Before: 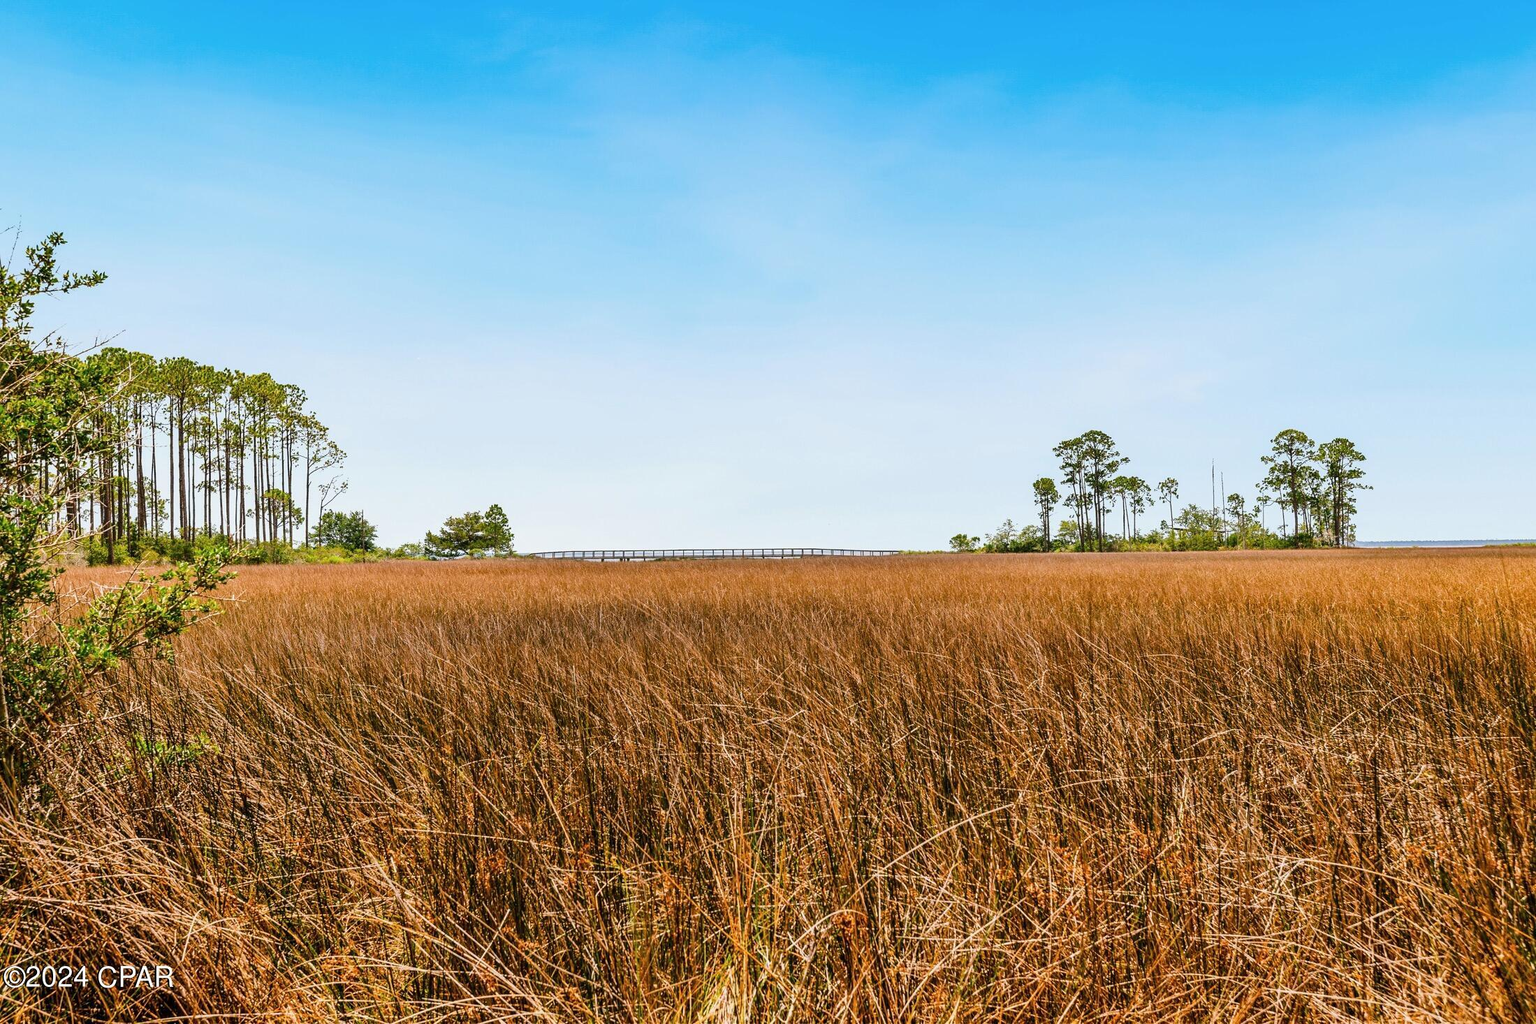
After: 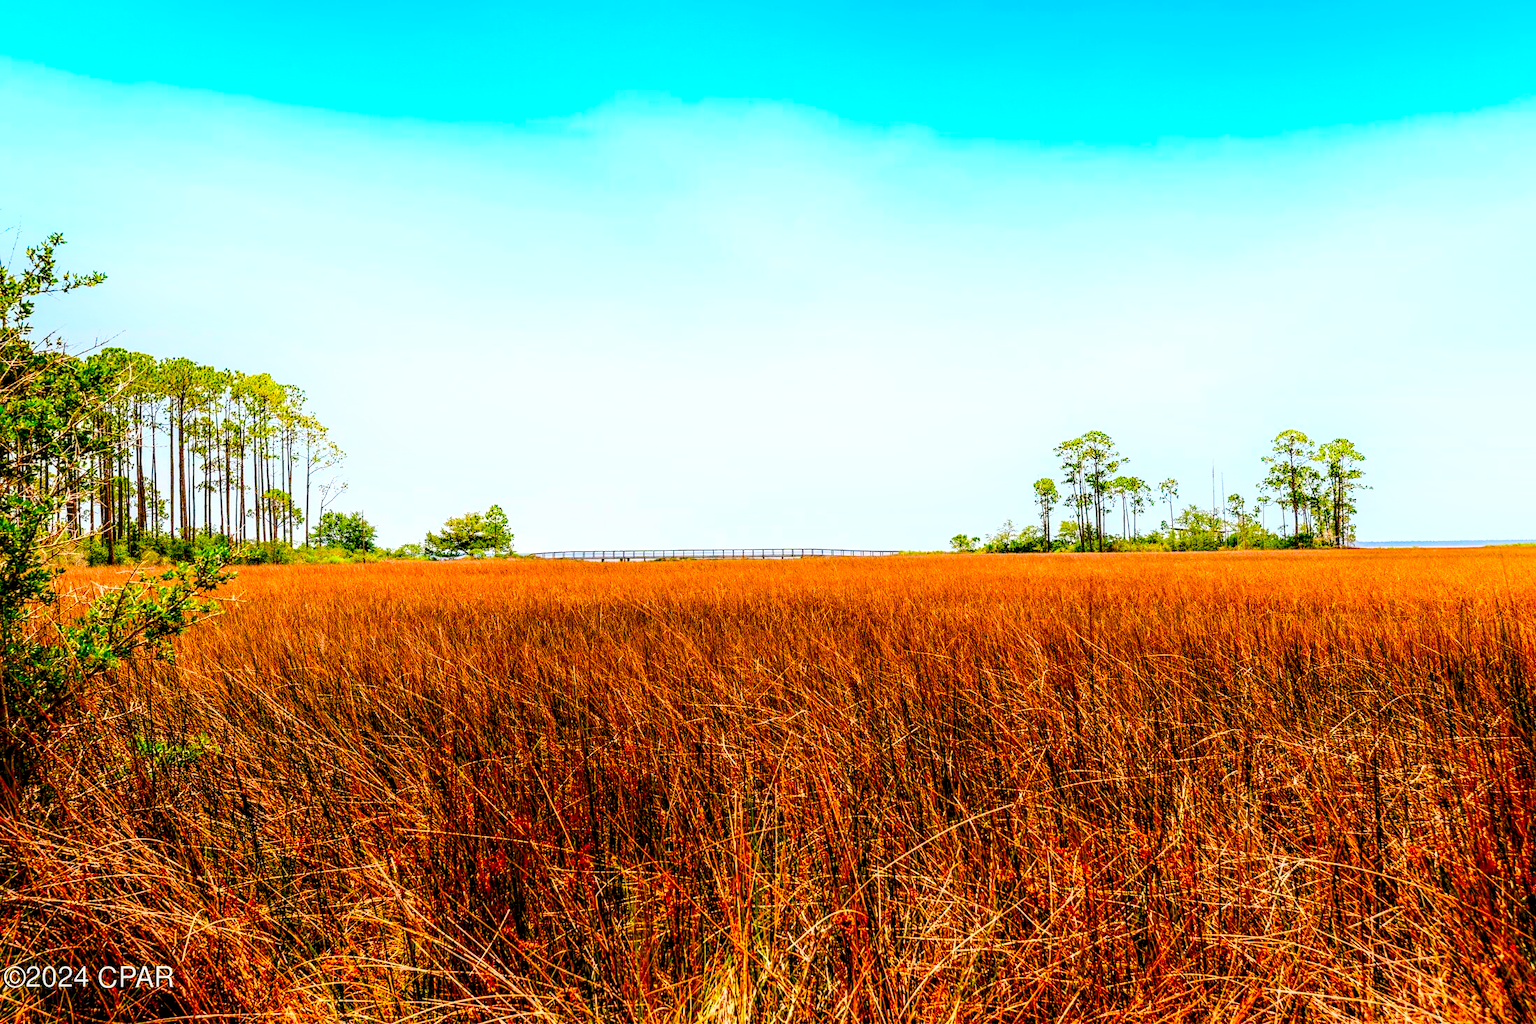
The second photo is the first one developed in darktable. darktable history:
local contrast: on, module defaults
shadows and highlights: shadows -90, highlights 90, soften with gaussian
color balance rgb: shadows lift › luminance -9.41%, highlights gain › luminance 17.6%, global offset › luminance -1.45%, perceptual saturation grading › highlights -17.77%, perceptual saturation grading › mid-tones 33.1%, perceptual saturation grading › shadows 50.52%, global vibrance 24.22%
color correction: saturation 1.8
